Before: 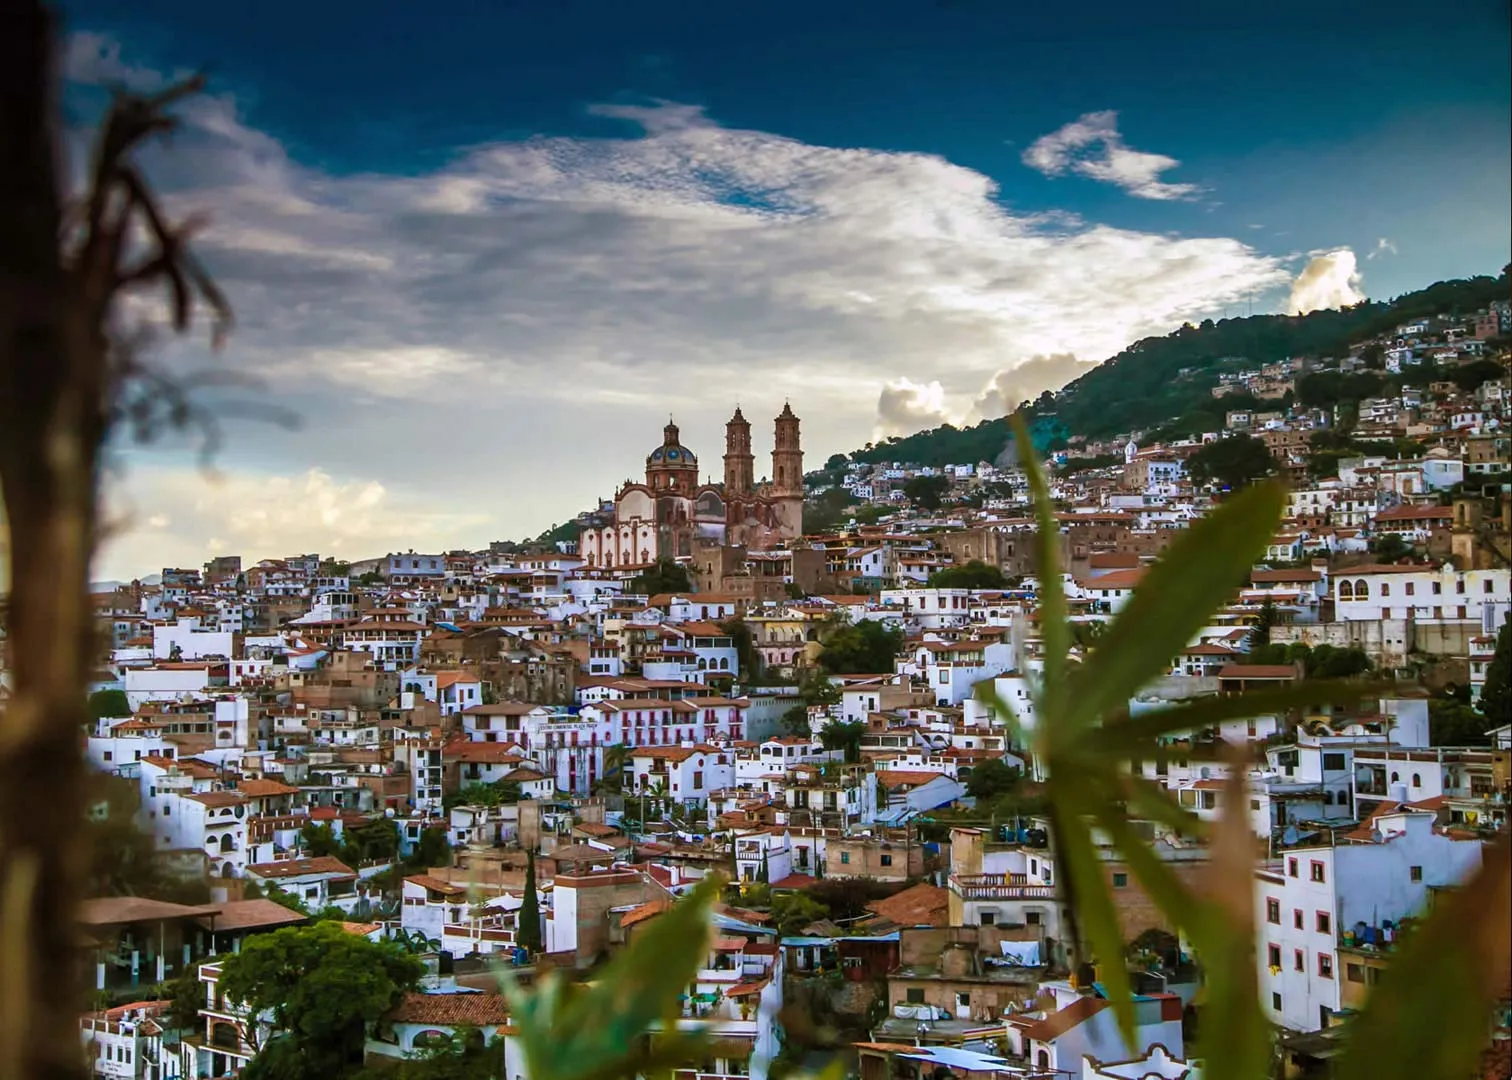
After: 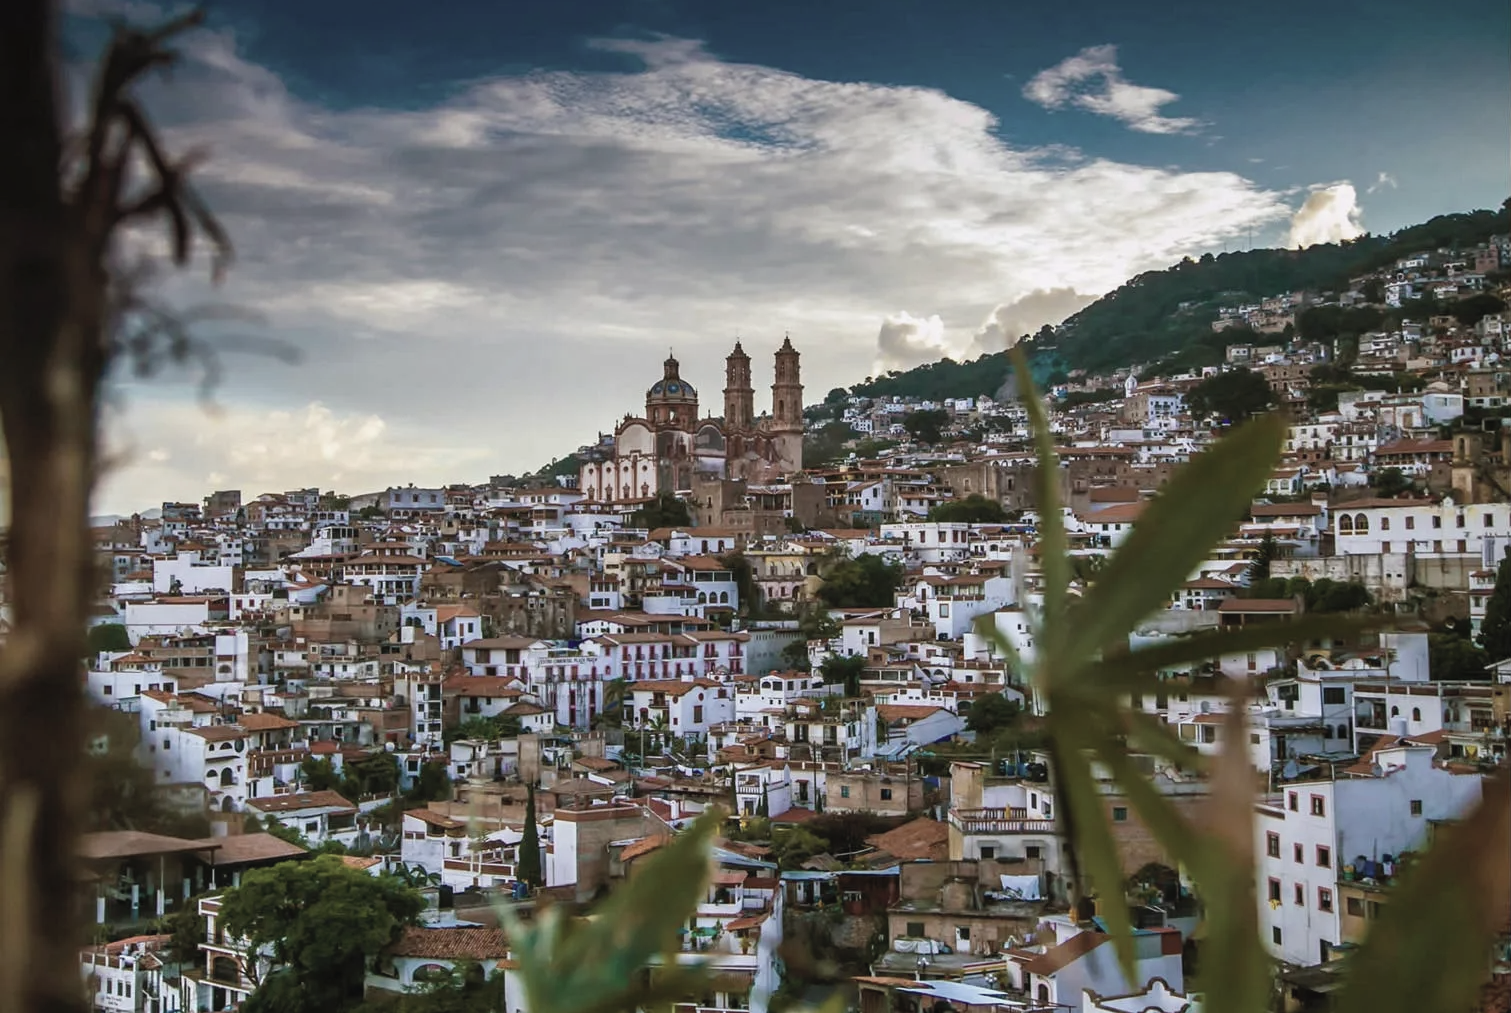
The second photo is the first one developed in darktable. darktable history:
crop and rotate: top 6.164%
contrast brightness saturation: contrast -0.061, saturation -0.397
